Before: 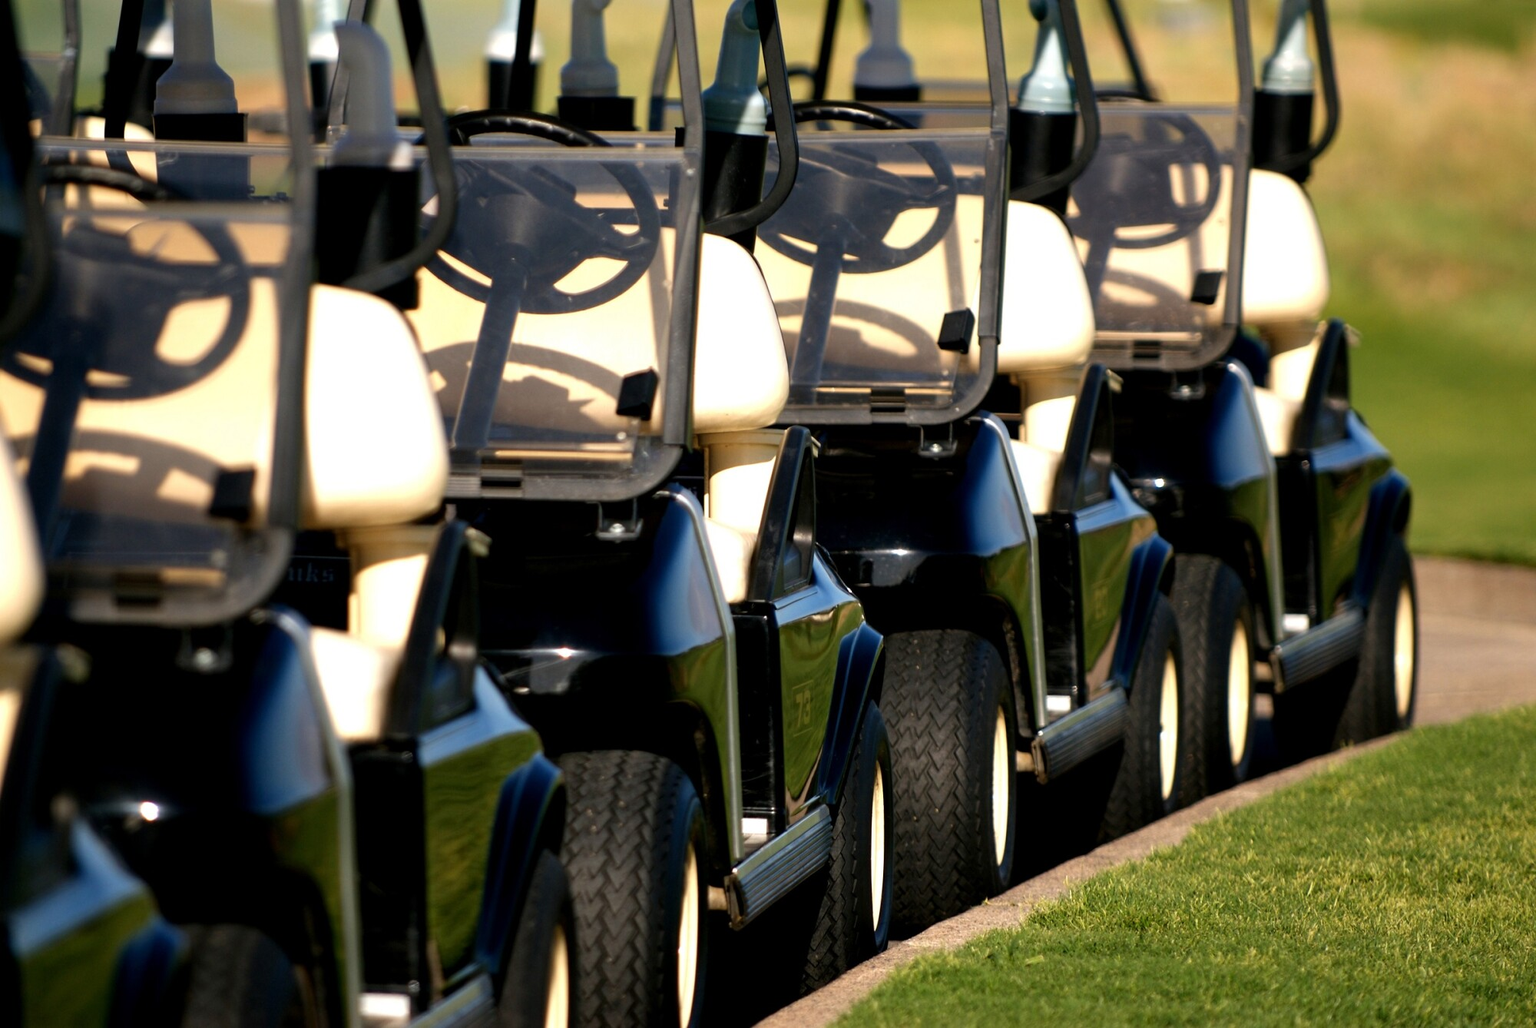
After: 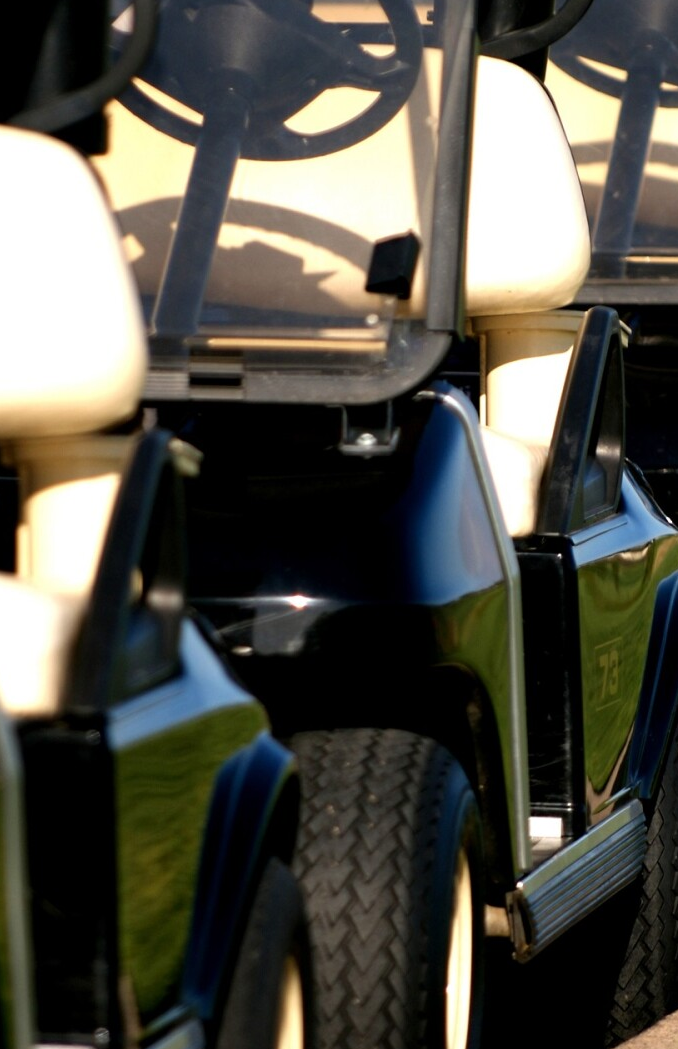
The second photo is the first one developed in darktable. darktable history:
crop and rotate: left 21.891%, top 18.577%, right 44.186%, bottom 2.987%
